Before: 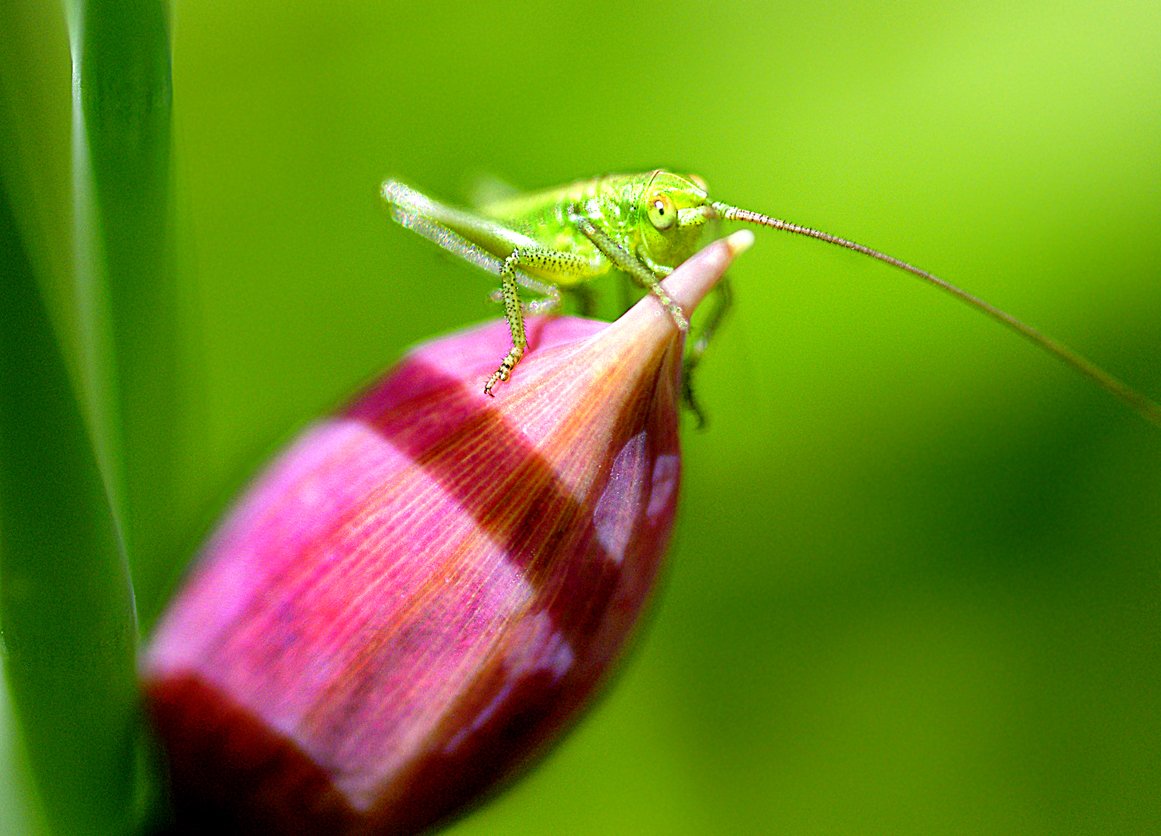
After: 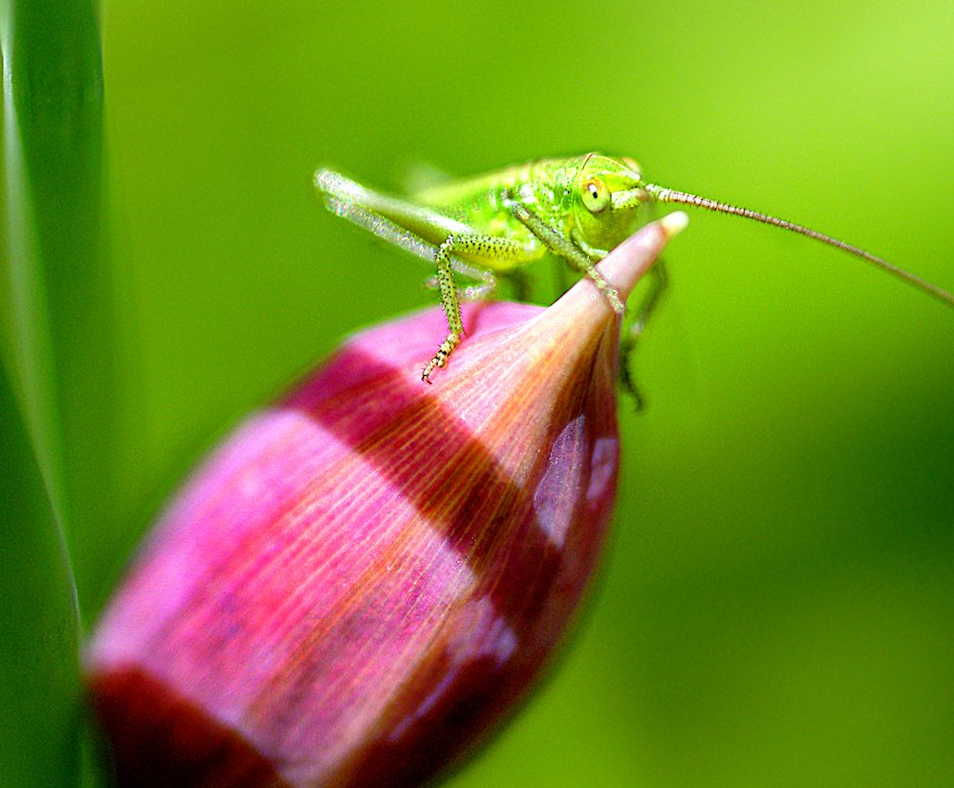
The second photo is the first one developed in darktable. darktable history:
crop and rotate: angle 1.2°, left 4.068%, top 0.482%, right 11.32%, bottom 2.517%
